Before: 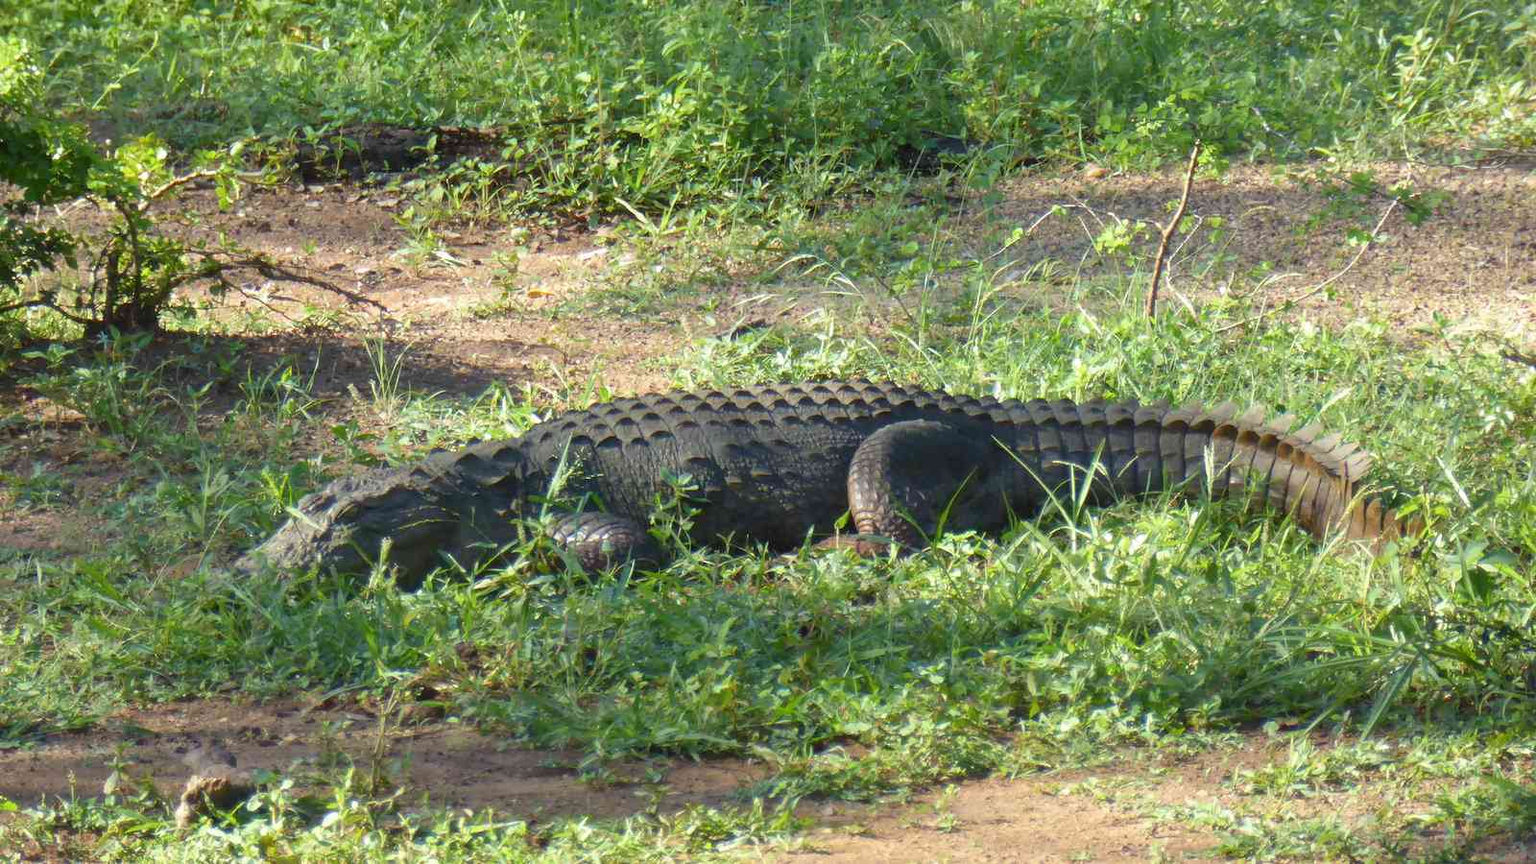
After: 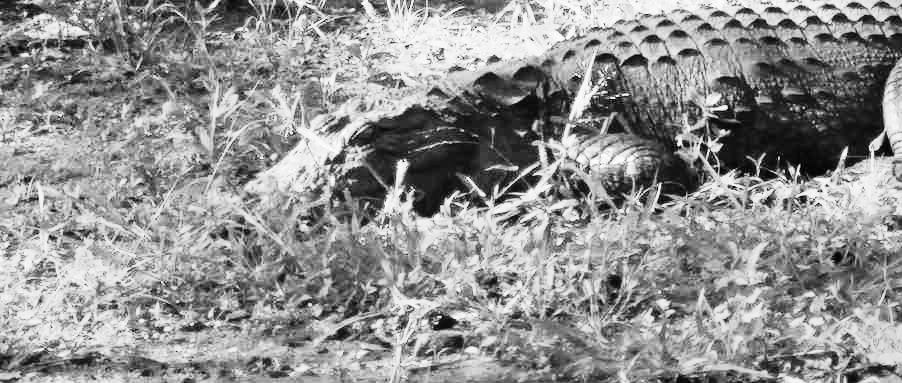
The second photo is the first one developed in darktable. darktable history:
rgb curve: curves: ch0 [(0, 0) (0.21, 0.15) (0.24, 0.21) (0.5, 0.75) (0.75, 0.96) (0.89, 0.99) (1, 1)]; ch1 [(0, 0.02) (0.21, 0.13) (0.25, 0.2) (0.5, 0.67) (0.75, 0.9) (0.89, 0.97) (1, 1)]; ch2 [(0, 0.02) (0.21, 0.13) (0.25, 0.2) (0.5, 0.67) (0.75, 0.9) (0.89, 0.97) (1, 1)], compensate middle gray true
velvia: on, module defaults
crop: top 44.483%, right 43.593%, bottom 12.892%
vignetting: fall-off start 97.23%, saturation -0.024, center (-0.033, -0.042), width/height ratio 1.179, unbound false
monochrome: a -4.13, b 5.16, size 1
